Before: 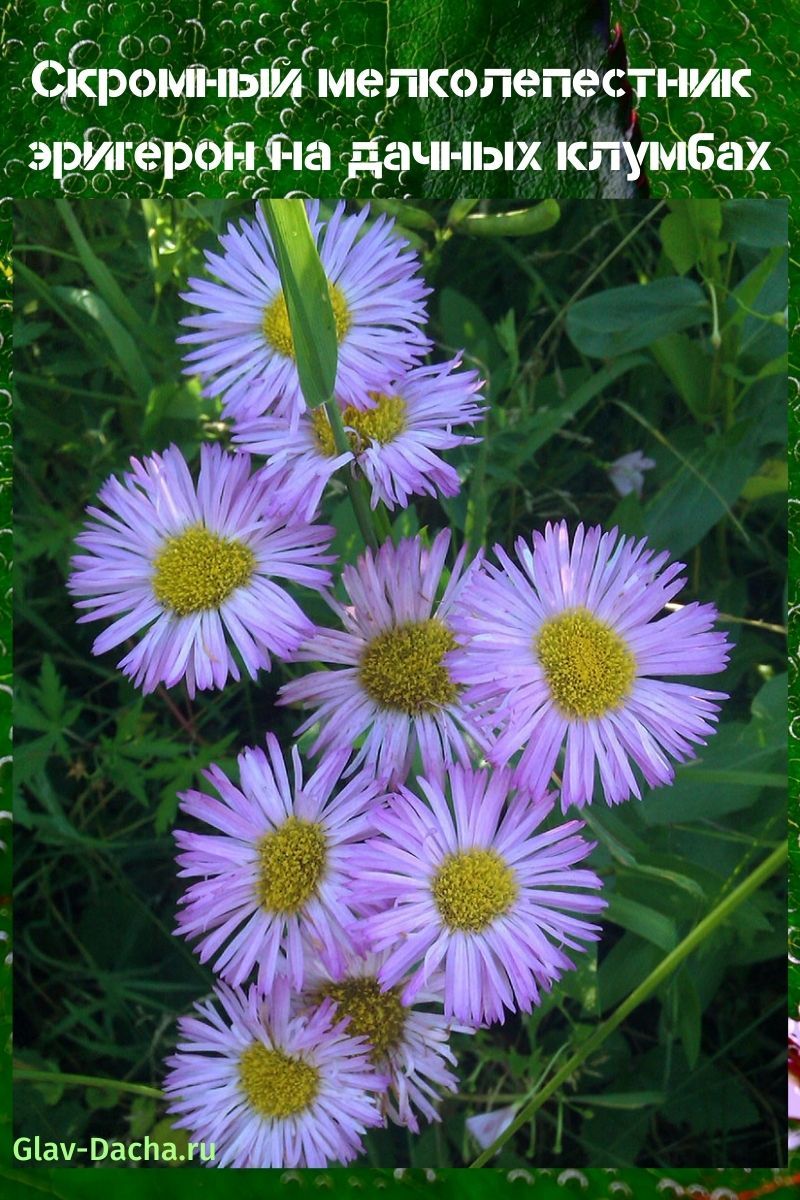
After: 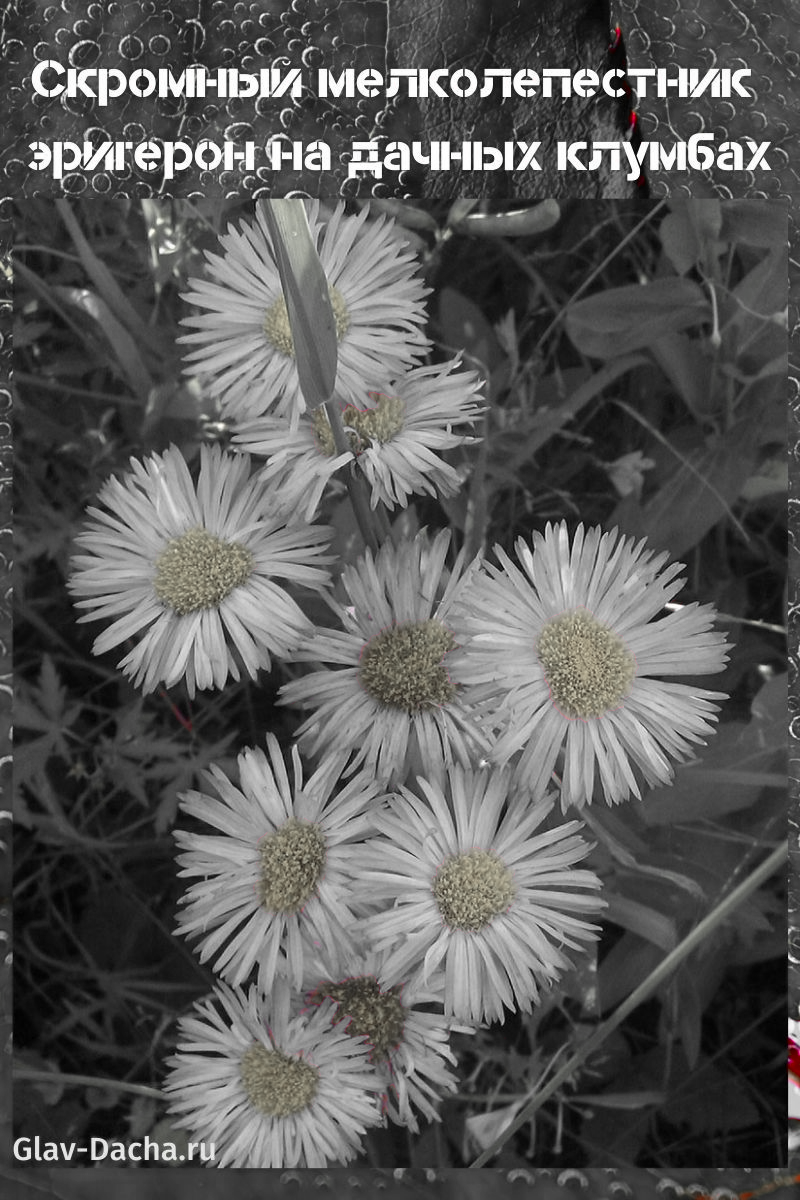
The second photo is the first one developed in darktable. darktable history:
color zones: curves: ch1 [(0, 0.831) (0.08, 0.771) (0.157, 0.268) (0.241, 0.207) (0.562, -0.005) (0.714, -0.013) (0.876, 0.01) (1, 0.831)], mix 30.53%
